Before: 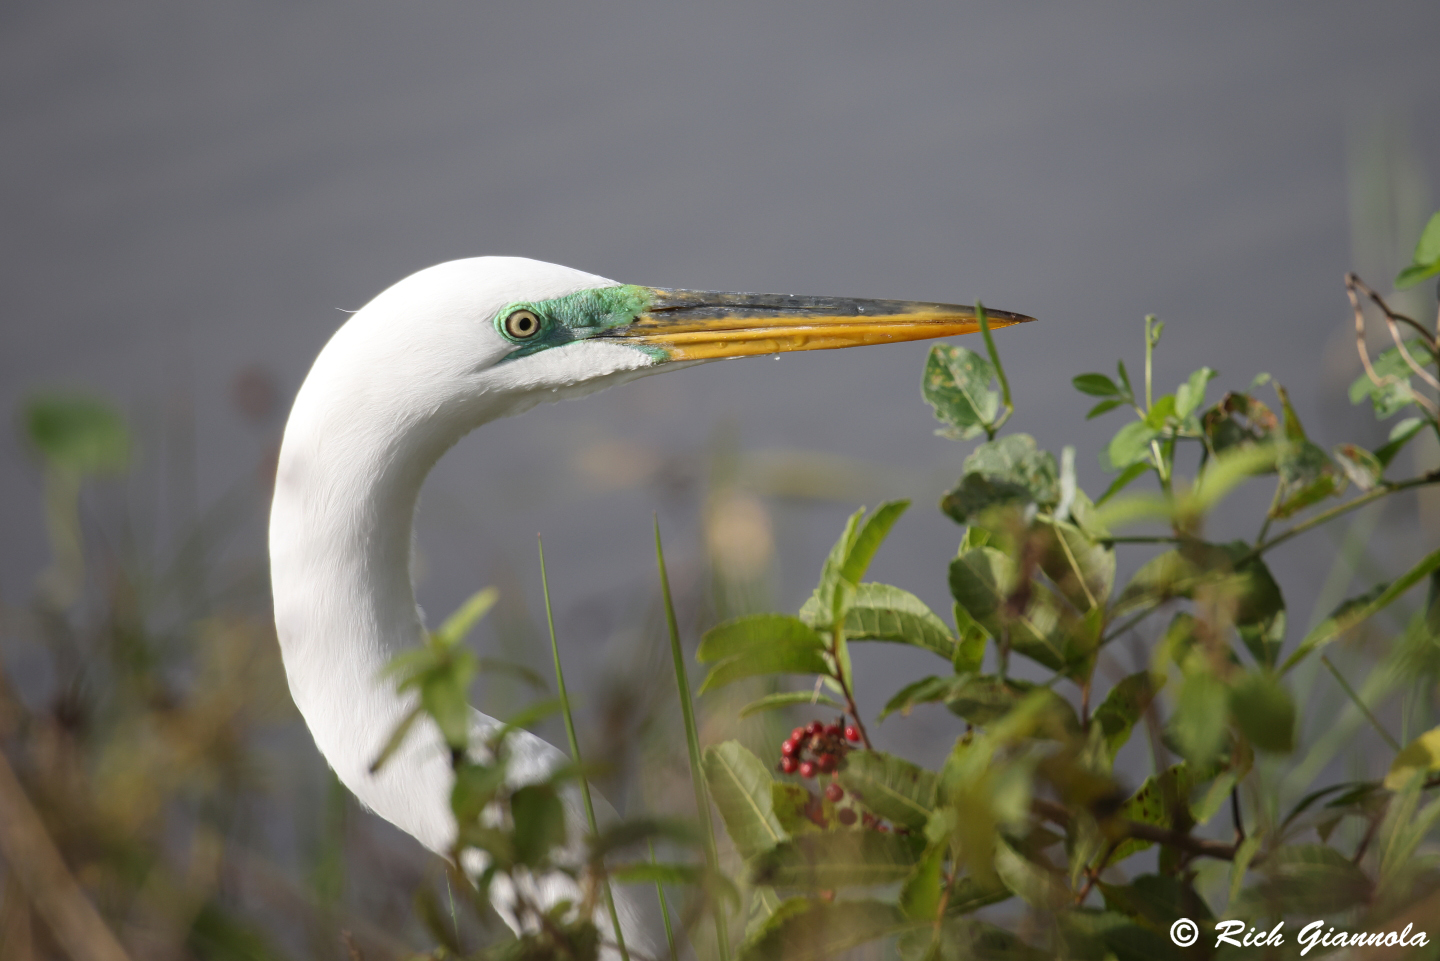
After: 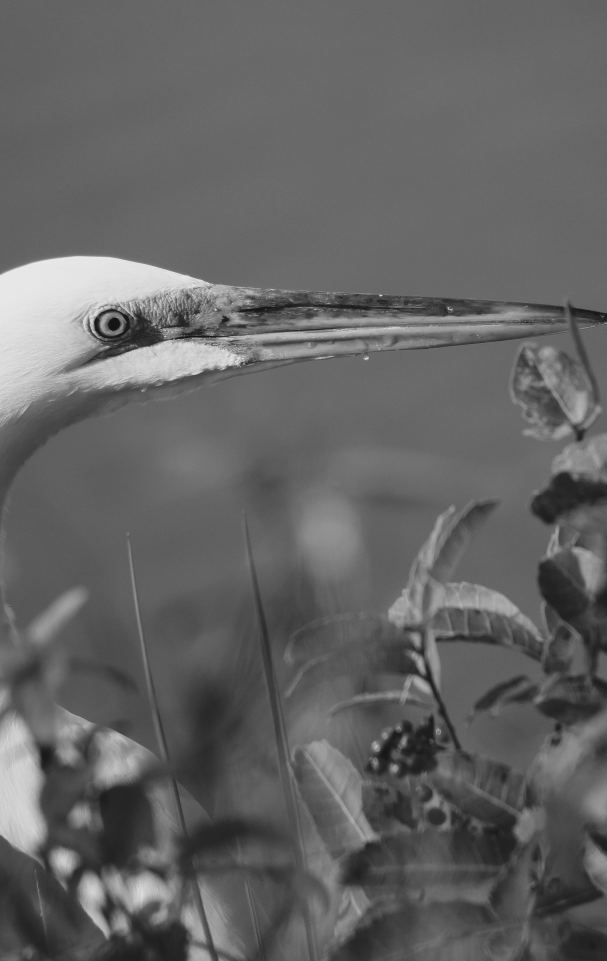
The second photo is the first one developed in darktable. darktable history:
shadows and highlights: low approximation 0.01, soften with gaussian
tone equalizer: on, module defaults
filmic rgb: black relative exposure -5 EV, white relative exposure 3.5 EV, hardness 3.19, contrast 1.2, highlights saturation mix -50%
crop: left 28.583%, right 29.231%
monochrome: on, module defaults
rgb curve: curves: ch0 [(0, 0.186) (0.314, 0.284) (0.775, 0.708) (1, 1)], compensate middle gray true, preserve colors none
